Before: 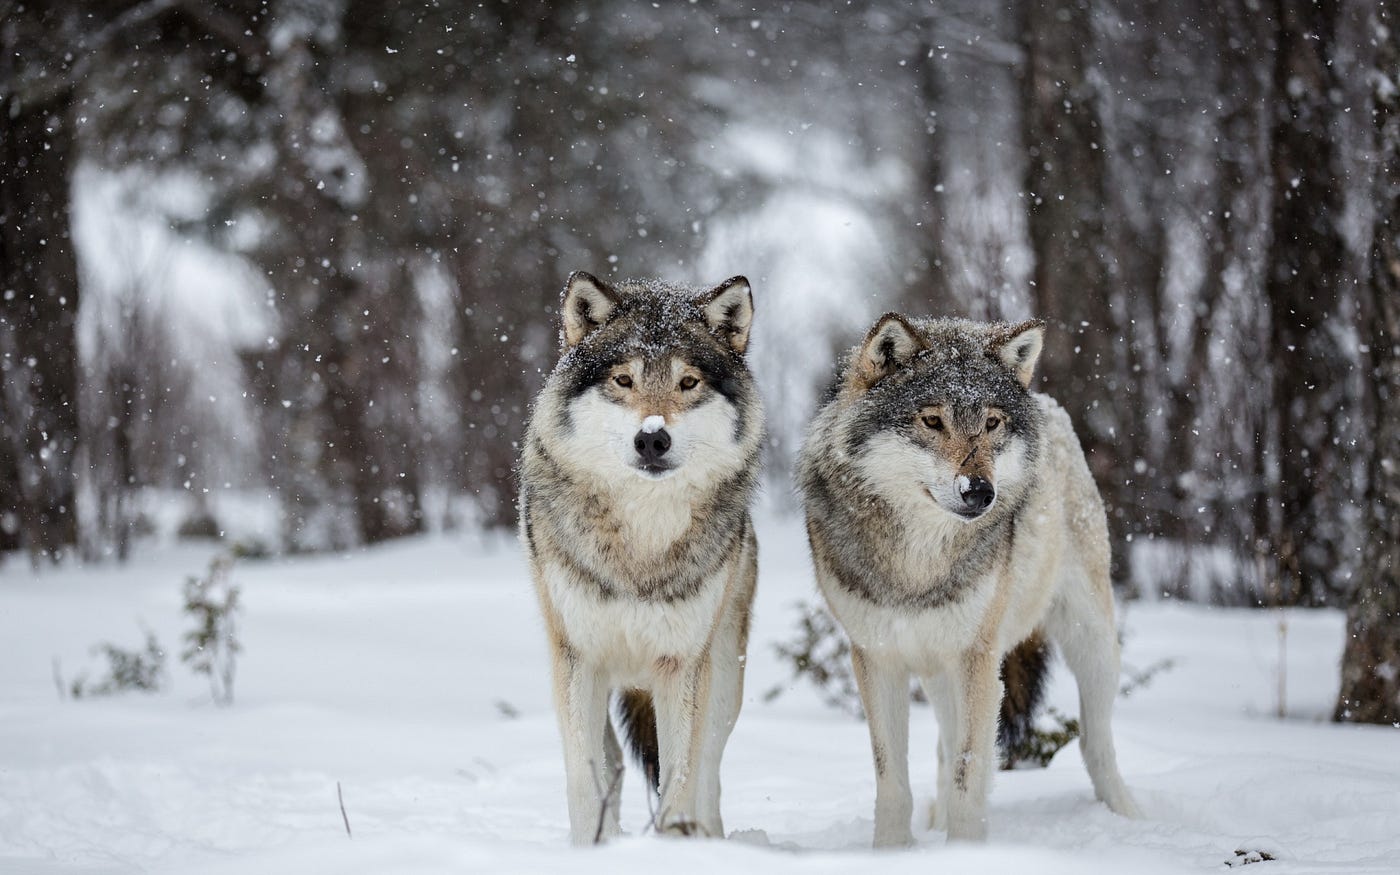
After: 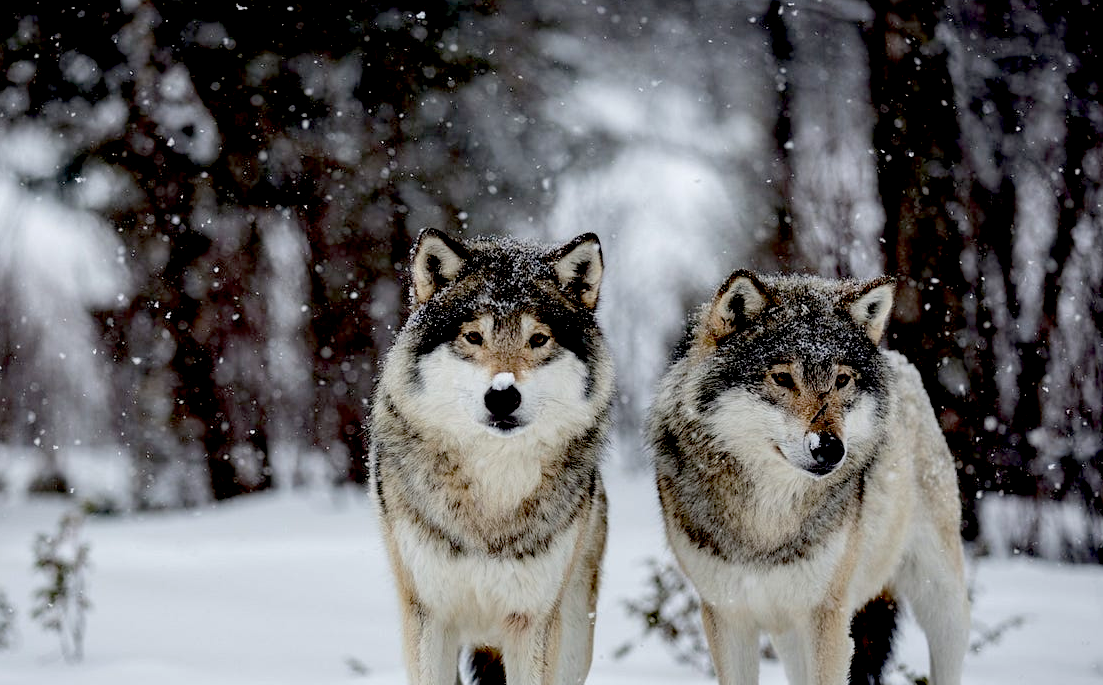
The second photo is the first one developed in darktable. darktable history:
crop and rotate: left 10.778%, top 5.136%, right 10.397%, bottom 16.492%
exposure: black level correction 0.054, exposure -0.035 EV, compensate exposure bias true, compensate highlight preservation false
